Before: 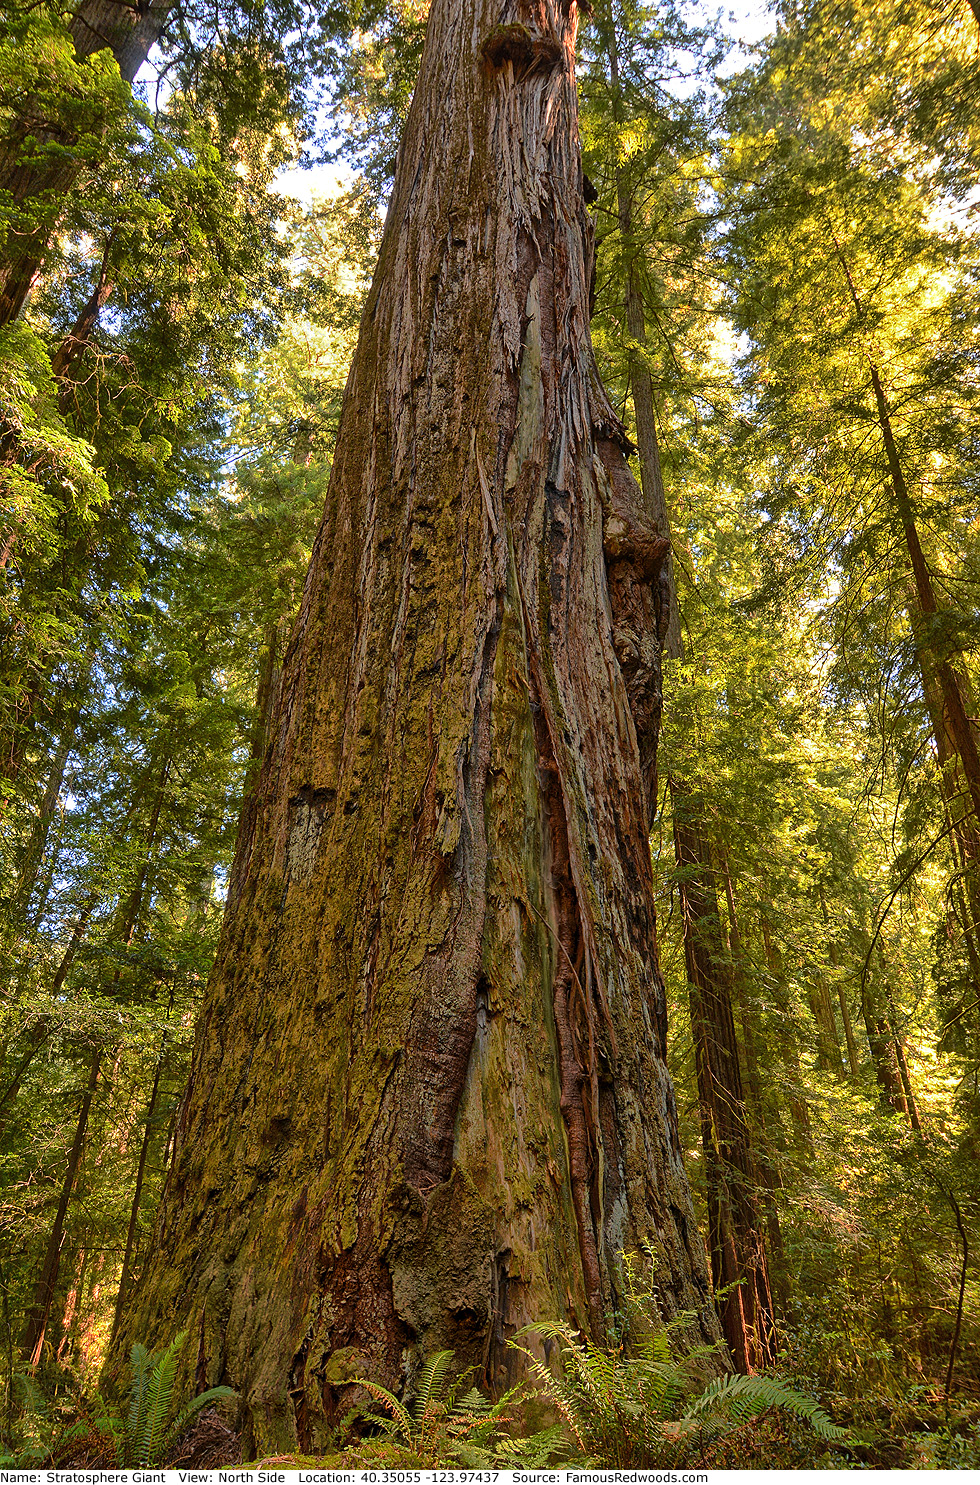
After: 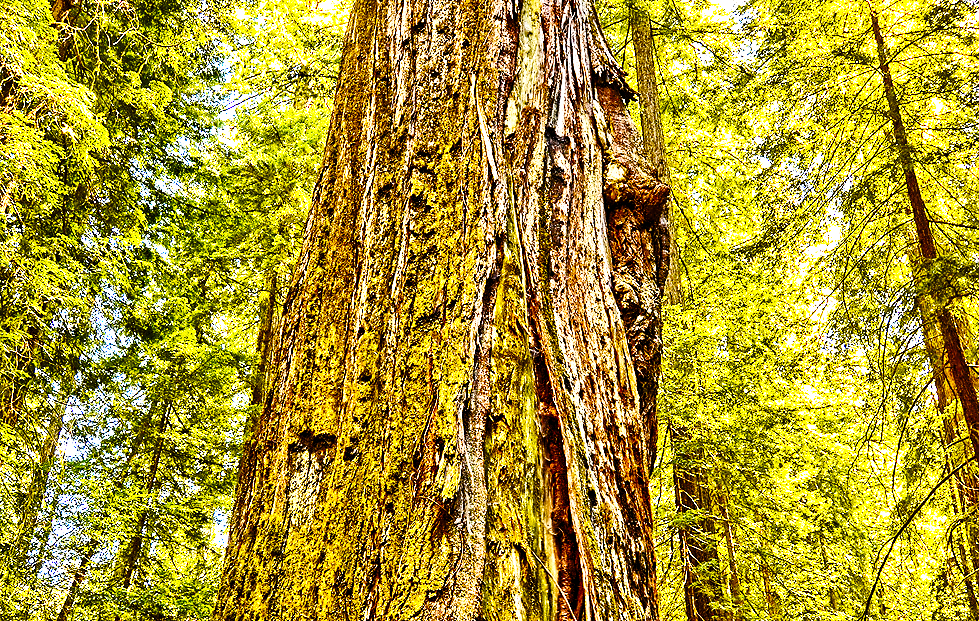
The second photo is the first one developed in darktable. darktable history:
color balance rgb: linear chroma grading › global chroma 9%, perceptual saturation grading › global saturation 36%, perceptual saturation grading › shadows 35%, perceptual brilliance grading › global brilliance 15%, perceptual brilliance grading › shadows -35%, global vibrance 15%
base curve: curves: ch0 [(0, 0) (0.028, 0.03) (0.121, 0.232) (0.46, 0.748) (0.859, 0.968) (1, 1)], preserve colors none
contrast brightness saturation: brightness -0.09
contrast equalizer: octaves 7, y [[0.5, 0.542, 0.583, 0.625, 0.667, 0.708], [0.5 ×6], [0.5 ×6], [0, 0.033, 0.067, 0.1, 0.133, 0.167], [0, 0.05, 0.1, 0.15, 0.2, 0.25]]
crop and rotate: top 23.84%, bottom 34.294%
color zones: curves: ch1 [(0, 0.513) (0.143, 0.524) (0.286, 0.511) (0.429, 0.506) (0.571, 0.503) (0.714, 0.503) (0.857, 0.508) (1, 0.513)]
exposure: black level correction 0, exposure 1.55 EV, compensate exposure bias true, compensate highlight preservation false
